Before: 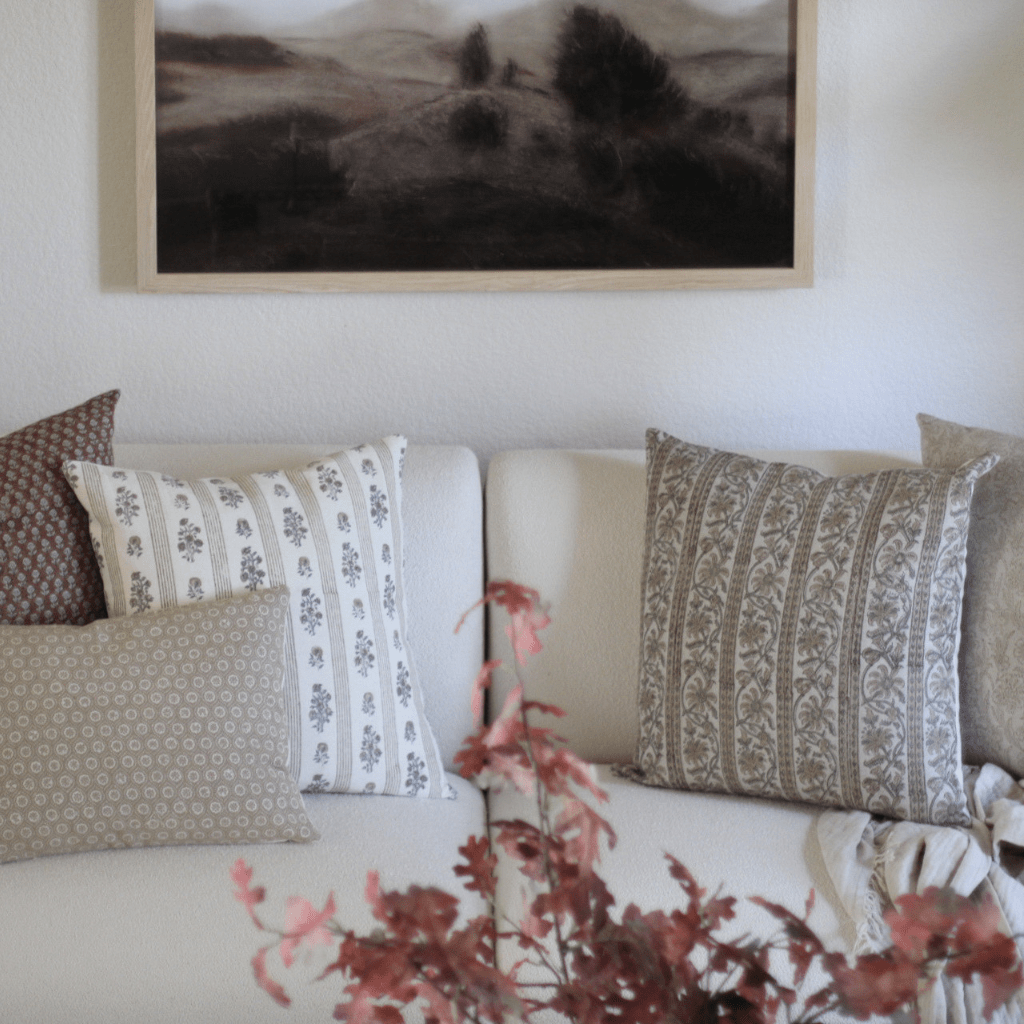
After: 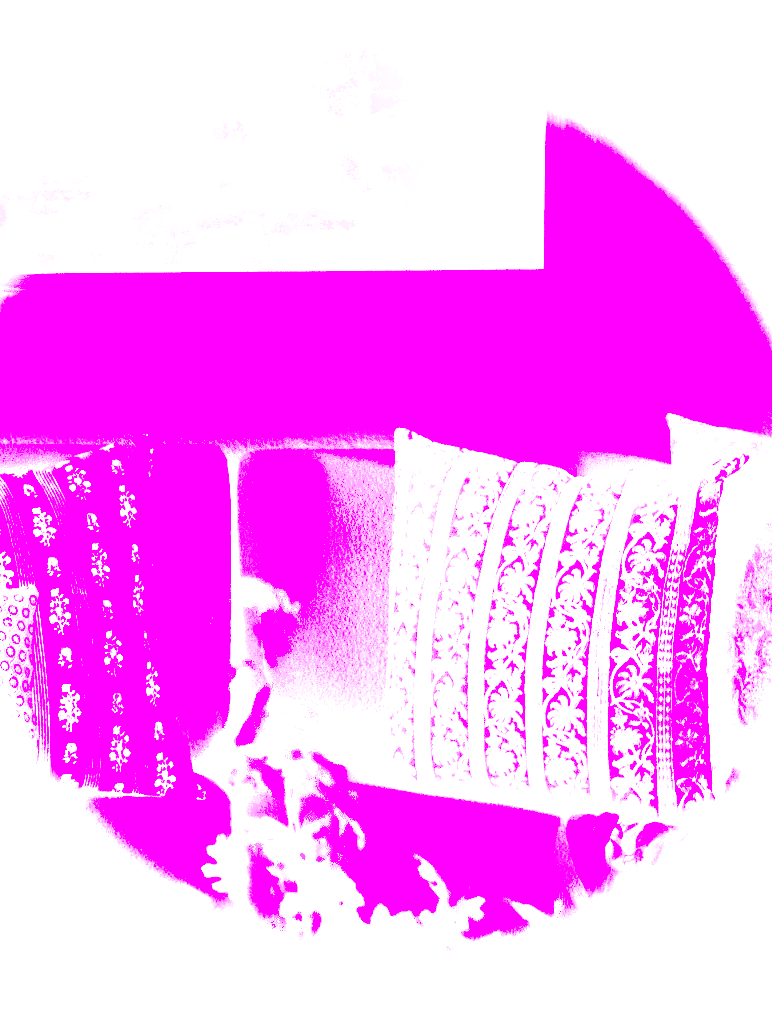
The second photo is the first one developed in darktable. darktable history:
local contrast: highlights 55%, shadows 52%, detail 130%, midtone range 0.452
vignetting: fall-off start 79.88%
white balance: red 8, blue 8
tone curve: curves: ch0 [(0, 0) (0.004, 0.008) (0.077, 0.156) (0.169, 0.29) (0.774, 0.774) (1, 1)], color space Lab, linked channels, preserve colors none
exposure: black level correction 0, exposure 1.1 EV, compensate exposure bias true, compensate highlight preservation false
crop and rotate: left 24.6%
